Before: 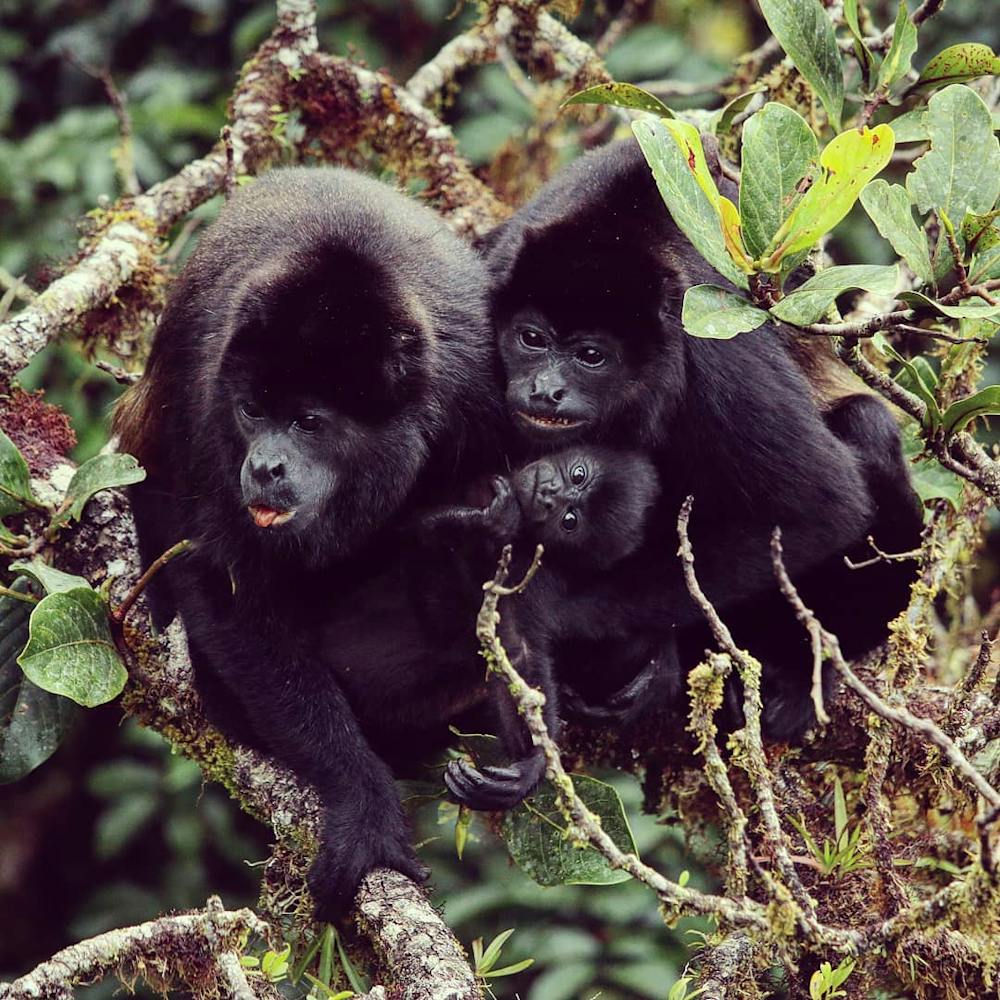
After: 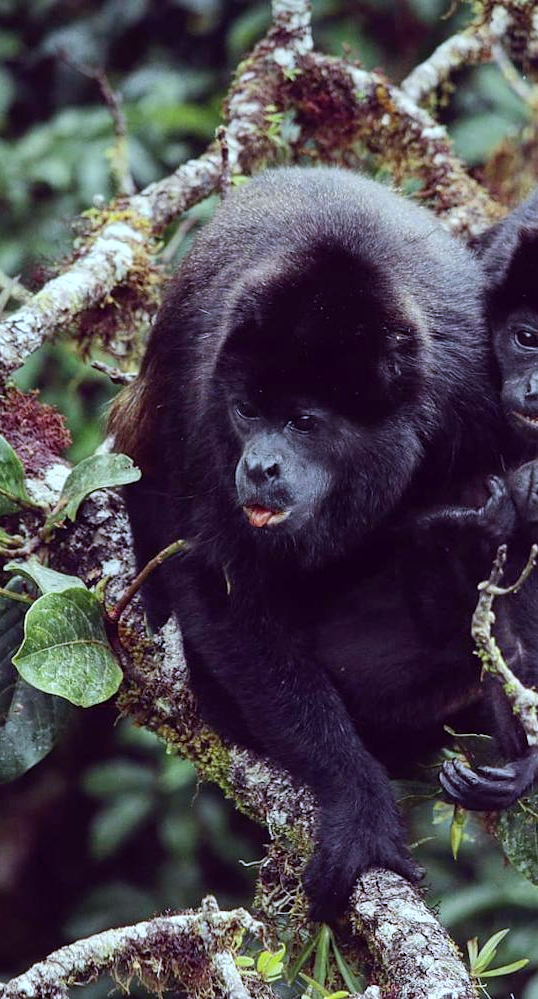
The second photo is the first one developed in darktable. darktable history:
crop: left 0.587%, right 45.588%, bottom 0.086%
white balance: red 0.948, green 1.02, blue 1.176
